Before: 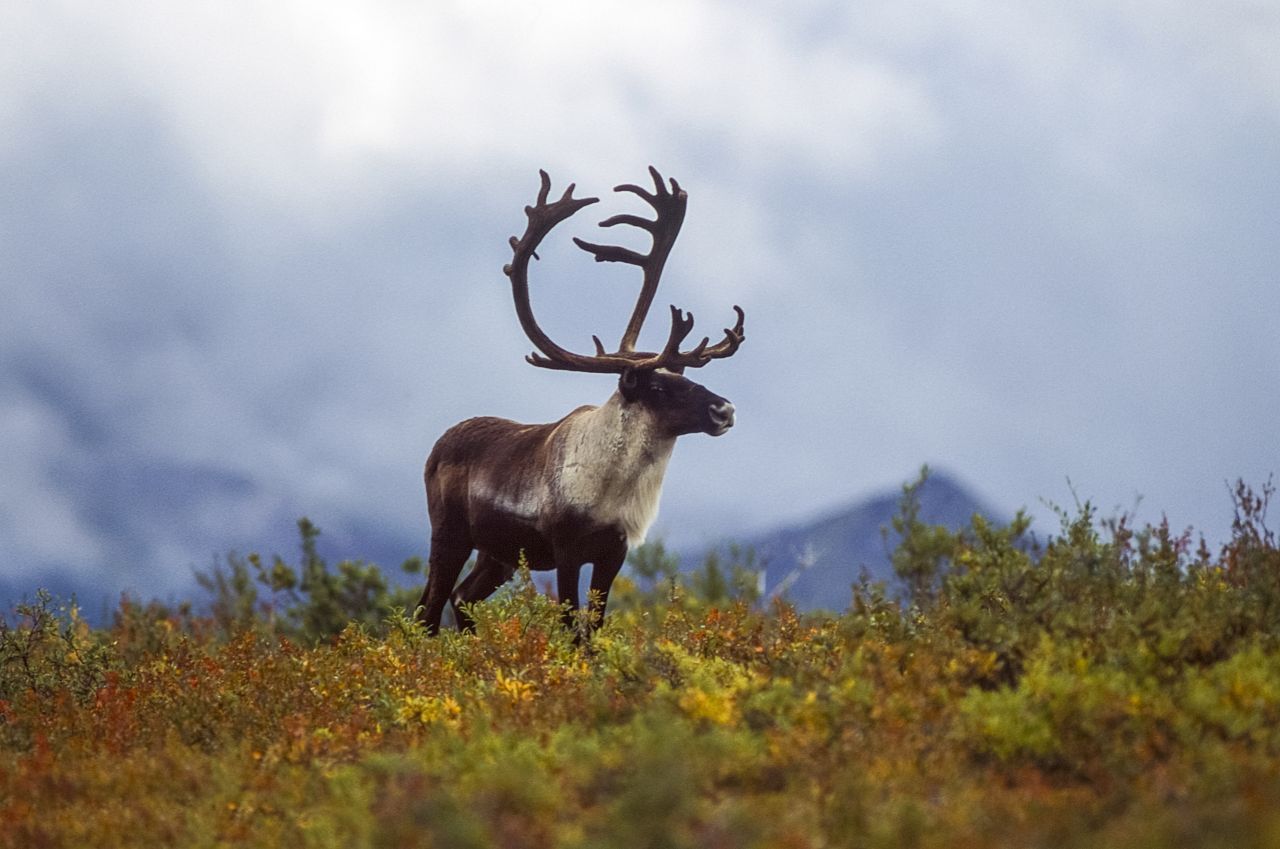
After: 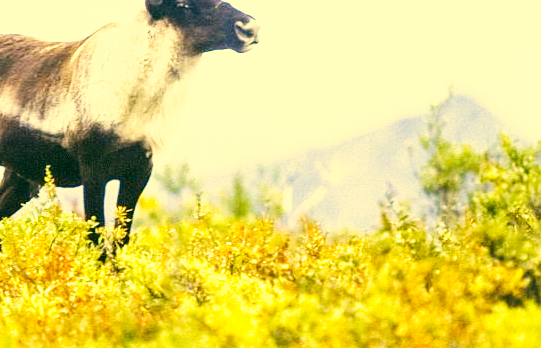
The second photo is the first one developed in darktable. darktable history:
base curve: curves: ch0 [(0, 0) (0.007, 0.004) (0.027, 0.03) (0.046, 0.07) (0.207, 0.54) (0.442, 0.872) (0.673, 0.972) (1, 1)], preserve colors none
exposure: black level correction 0, exposure 1.453 EV, compensate highlight preservation false
color correction: highlights a* 2.19, highlights b* 34.01, shadows a* -36.35, shadows b* -5.32
crop: left 37.065%, top 45.205%, right 20.632%, bottom 13.775%
